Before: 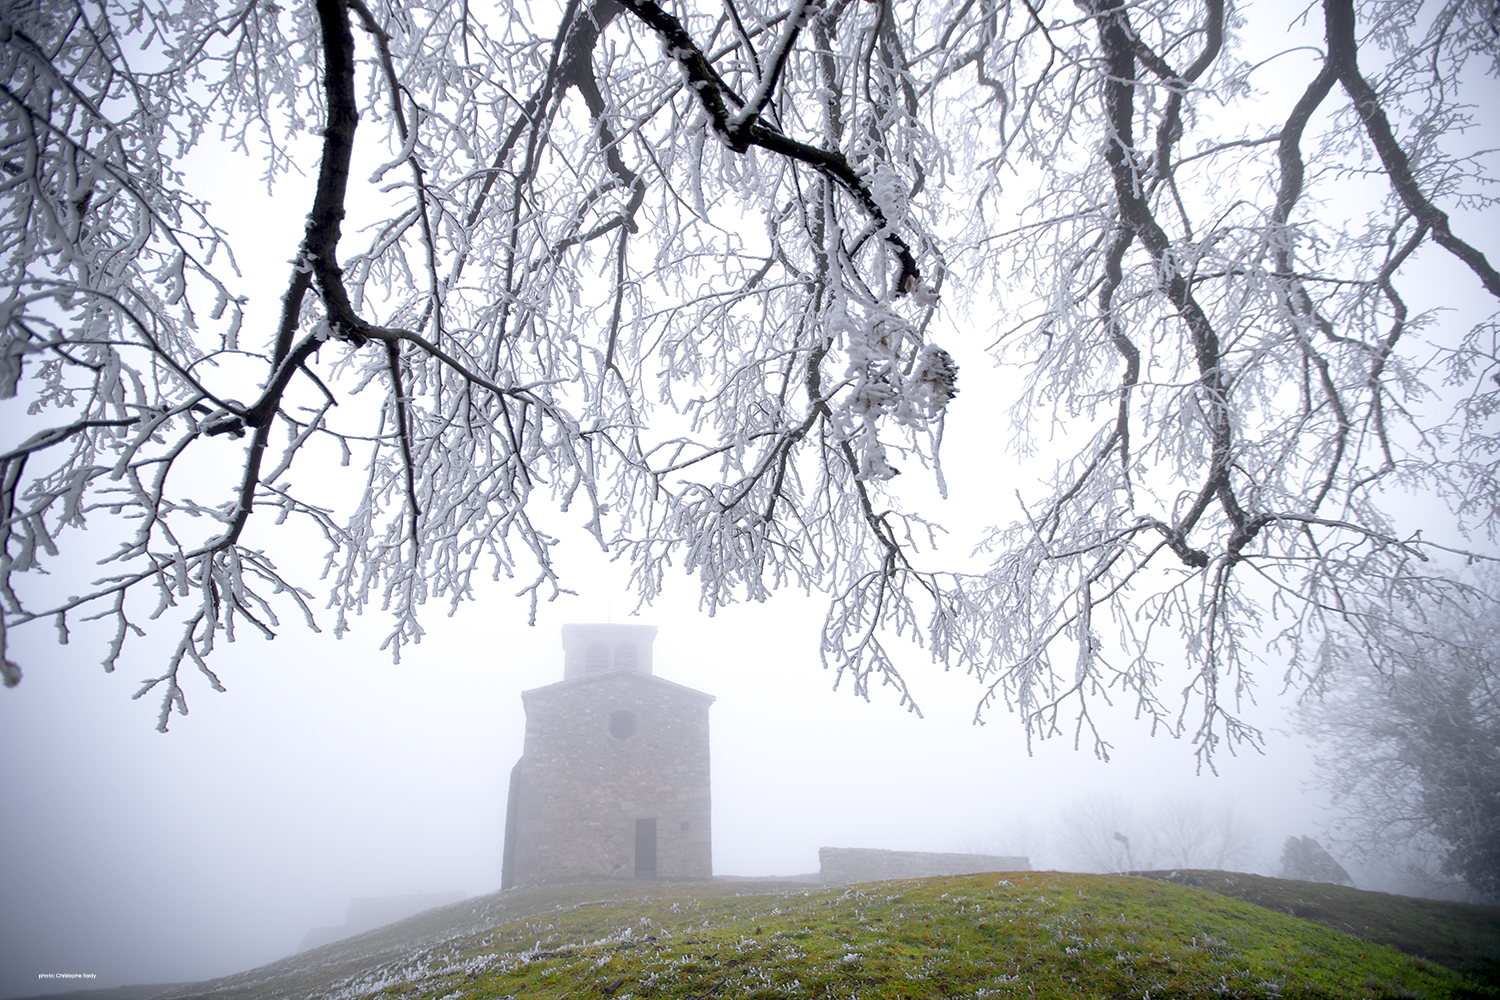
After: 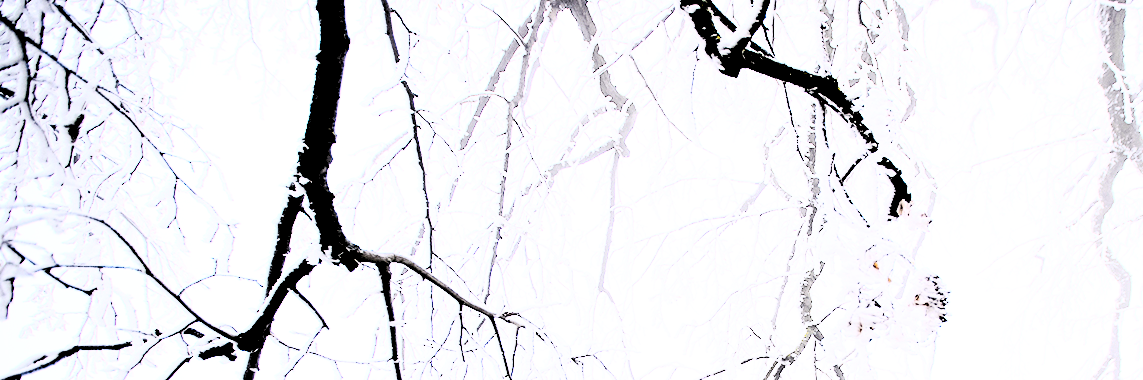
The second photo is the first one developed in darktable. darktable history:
crop: left 0.579%, top 7.627%, right 23.167%, bottom 54.275%
grain: coarseness 0.09 ISO, strength 10%
color balance: mode lift, gamma, gain (sRGB), lift [1, 0.99, 1.01, 0.992], gamma [1, 1.037, 0.974, 0.963]
rgb levels: levels [[0.027, 0.429, 0.996], [0, 0.5, 1], [0, 0.5, 1]]
base curve: curves: ch0 [(0, 0) (0.028, 0.03) (0.121, 0.232) (0.46, 0.748) (0.859, 0.968) (1, 1)], preserve colors none
contrast brightness saturation: contrast 0.62, brightness 0.34, saturation 0.14
